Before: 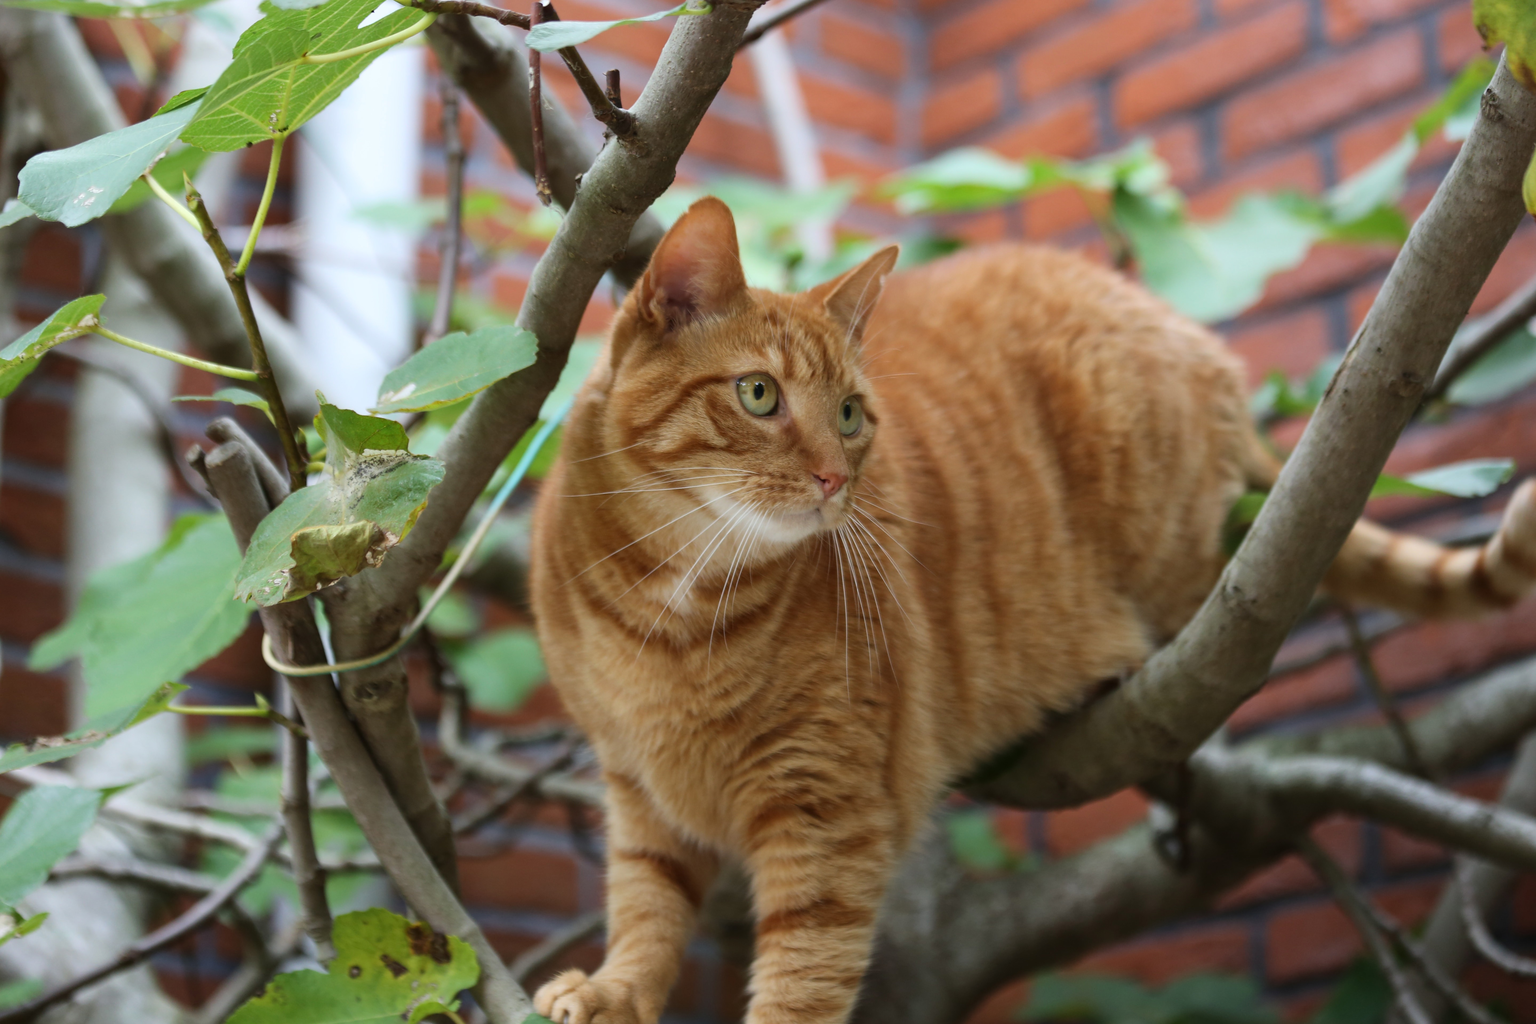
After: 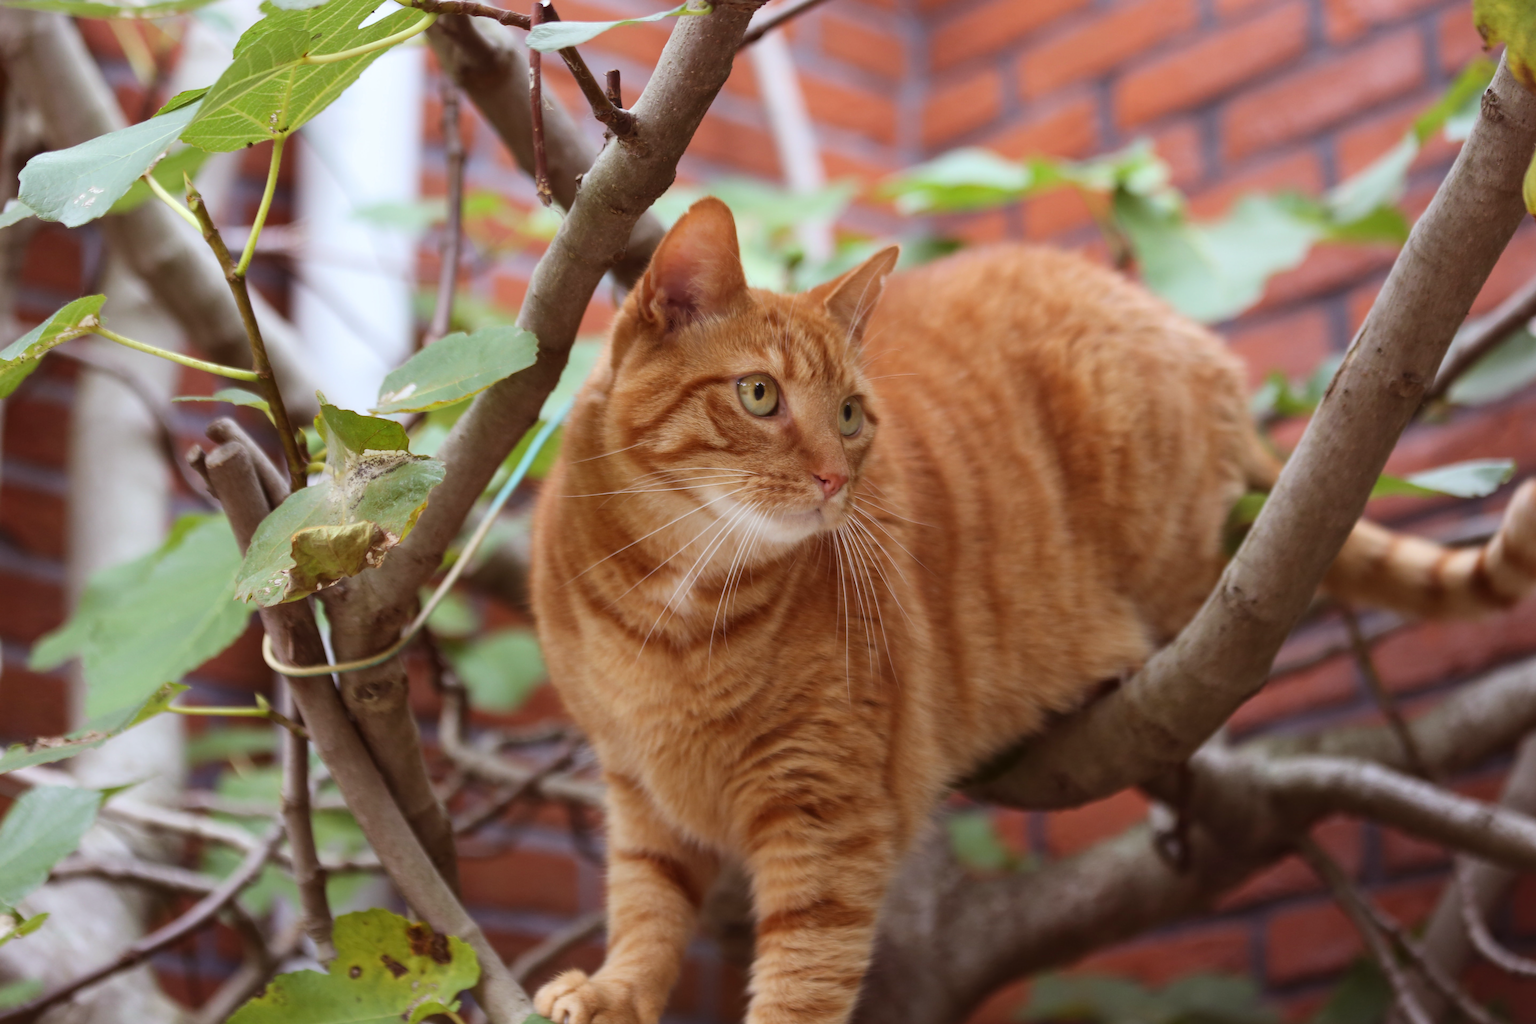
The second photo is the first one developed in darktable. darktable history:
shadows and highlights: shadows 62.66, white point adjustment 0.37, highlights -34.44, compress 83.82%
rgb levels: mode RGB, independent channels, levels [[0, 0.474, 1], [0, 0.5, 1], [0, 0.5, 1]]
